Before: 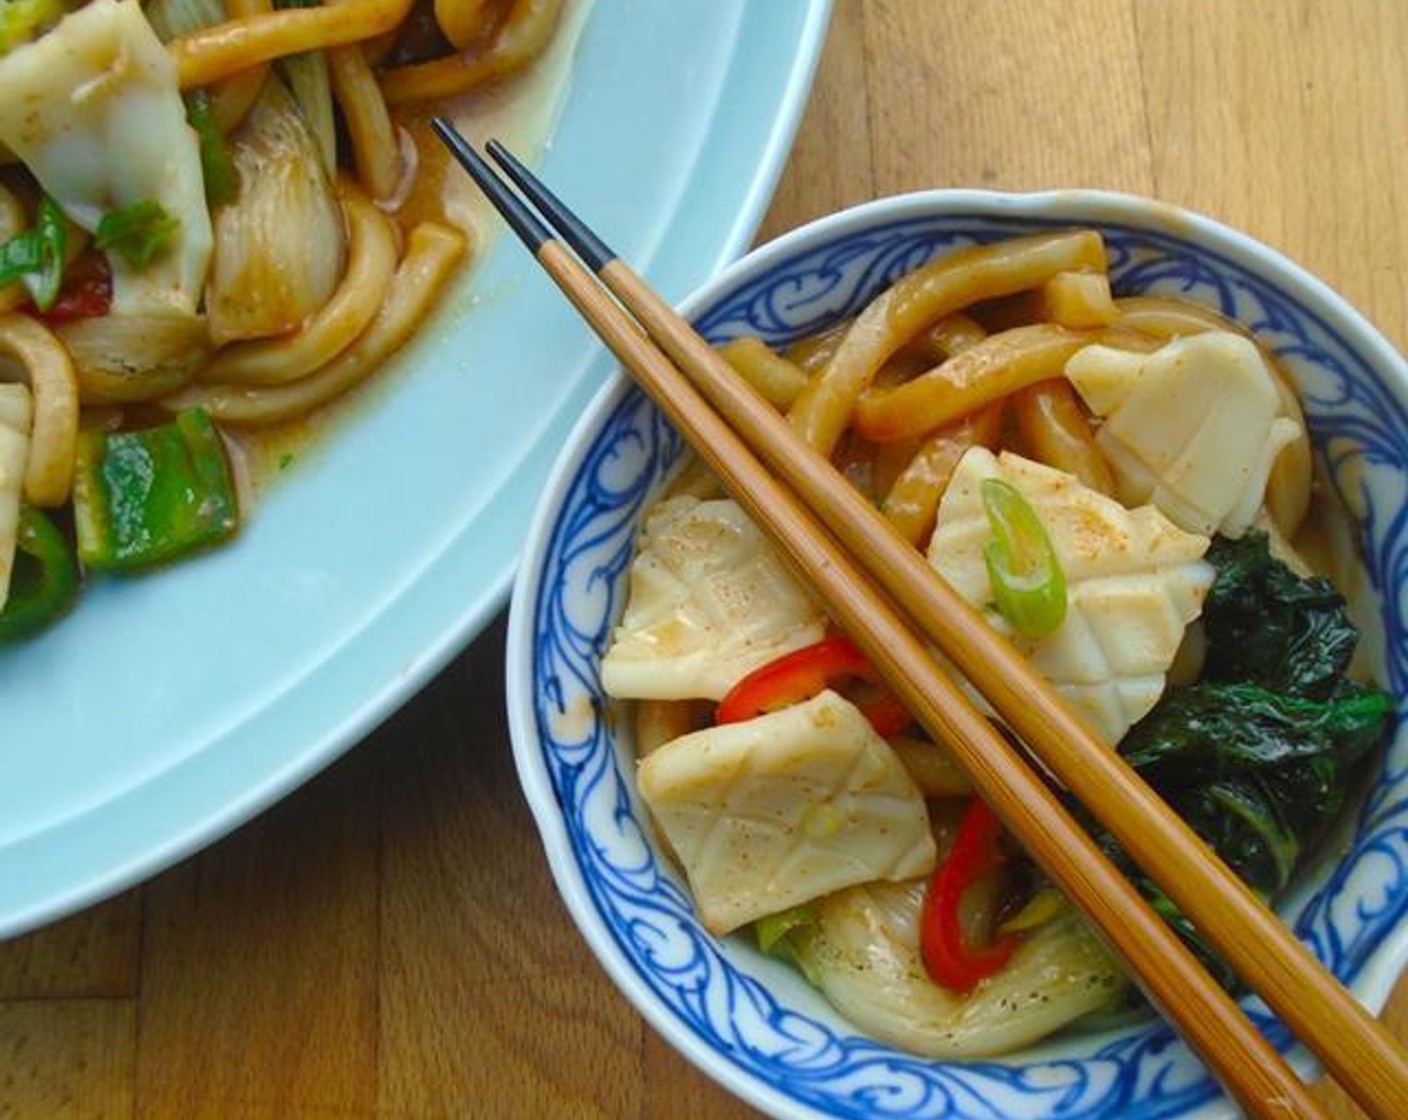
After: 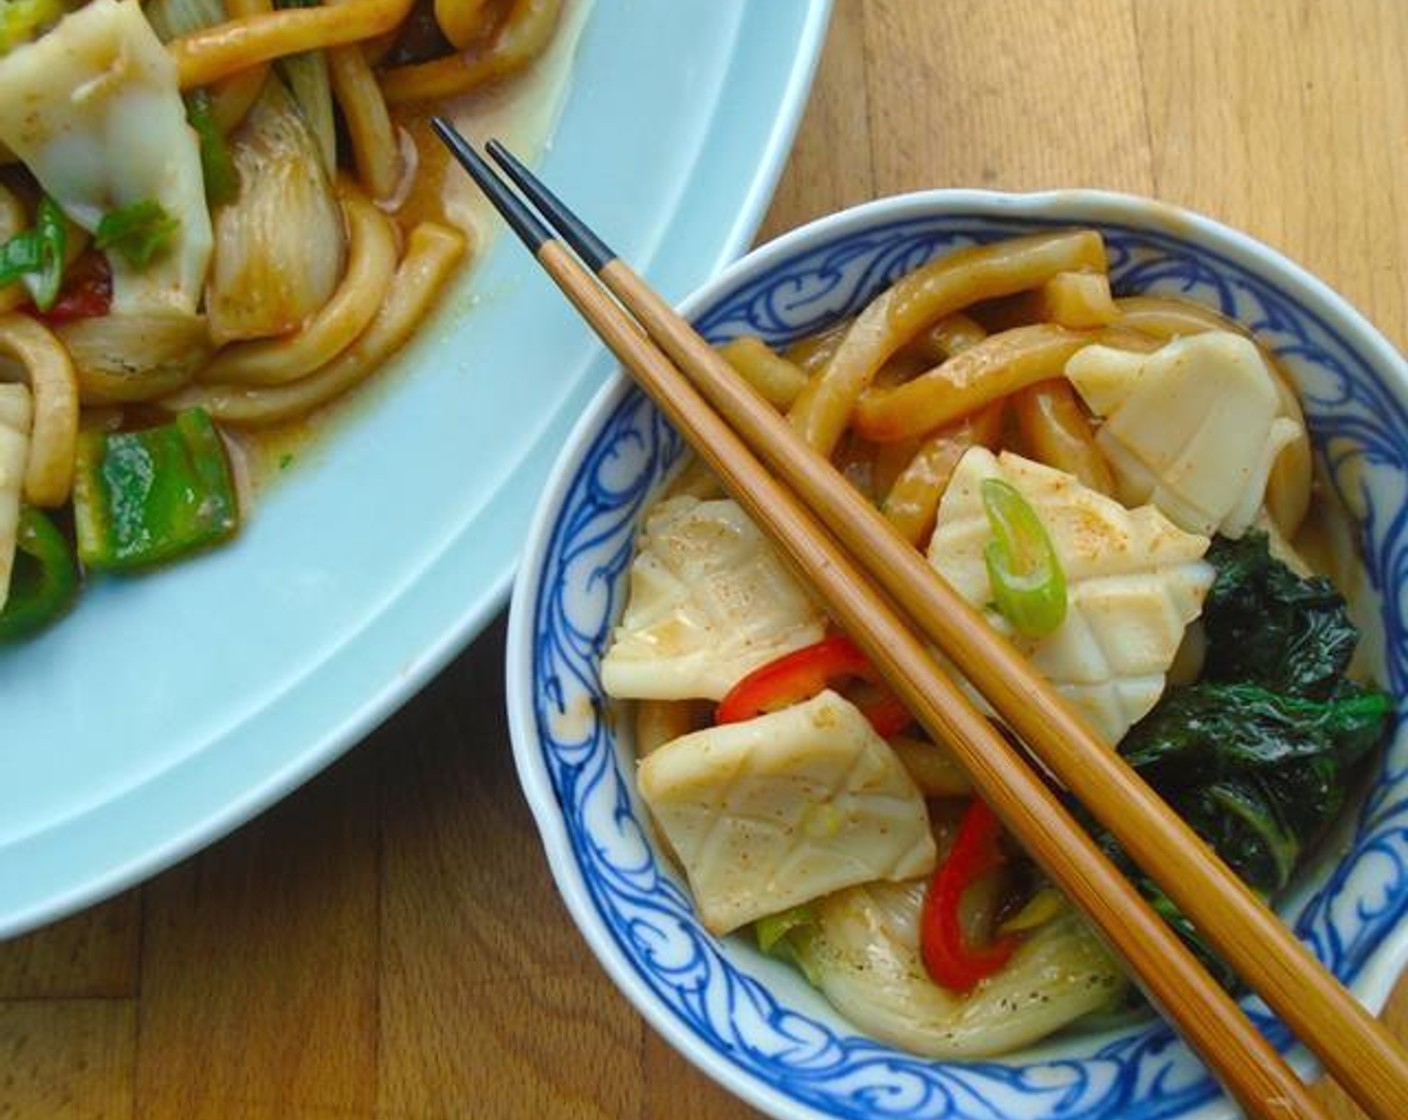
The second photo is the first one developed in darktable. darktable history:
shadows and highlights: shadows 13.29, white point adjustment 1.32, highlights -0.405, soften with gaussian
